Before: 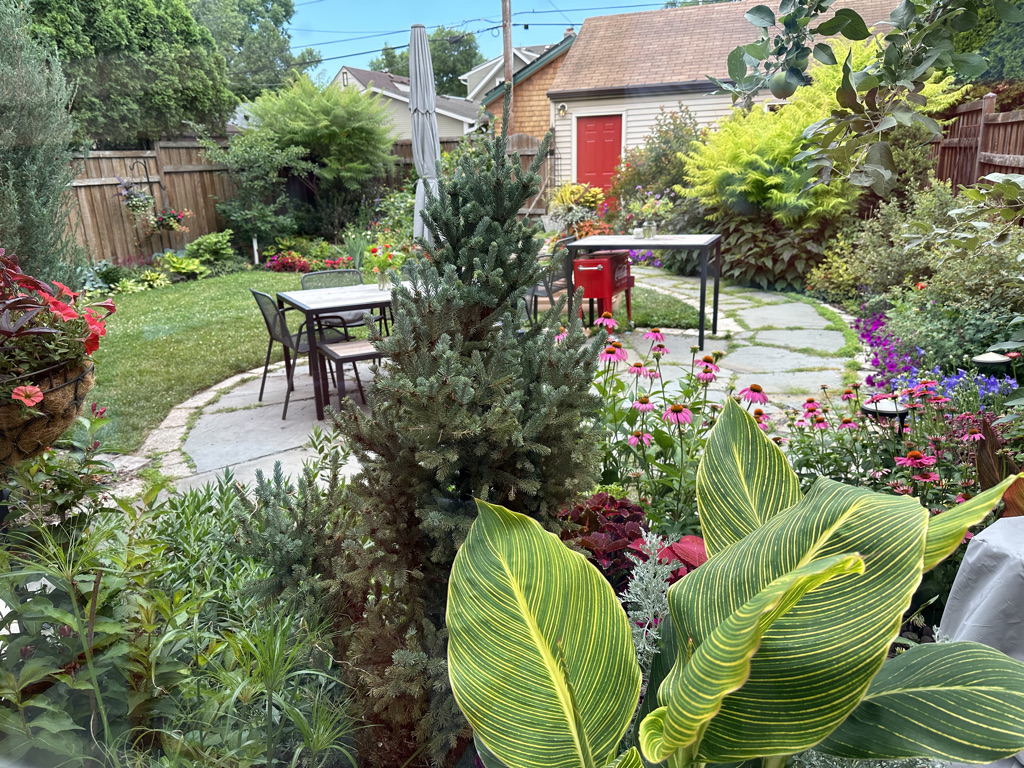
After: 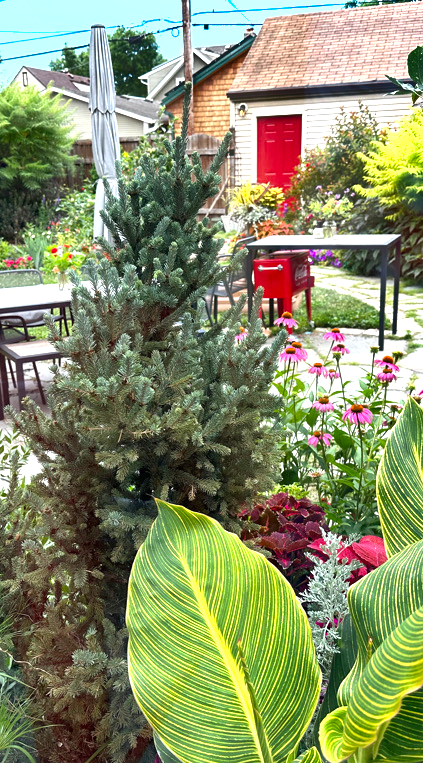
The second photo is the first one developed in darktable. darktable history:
exposure: exposure 0.766 EV, compensate highlight preservation false
shadows and highlights: shadows 30.65, highlights -63.17, soften with gaussian
crop: left 31.265%, right 26.896%
